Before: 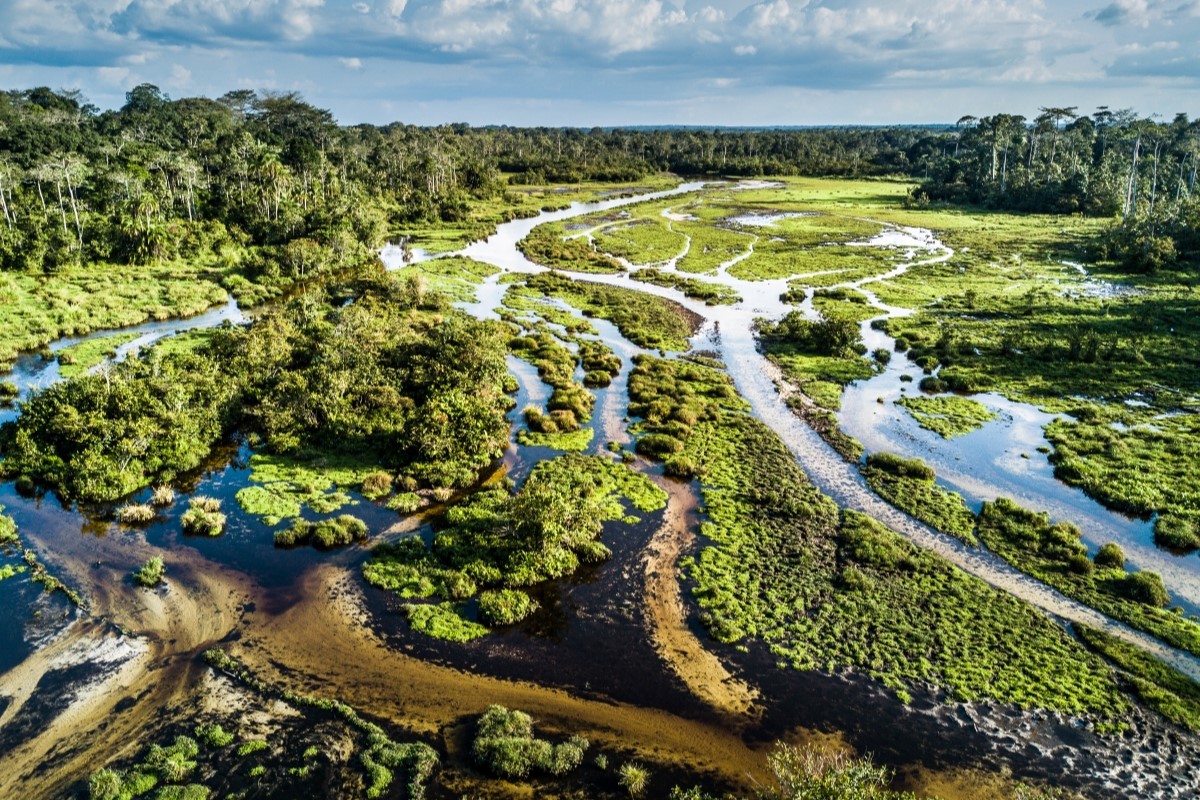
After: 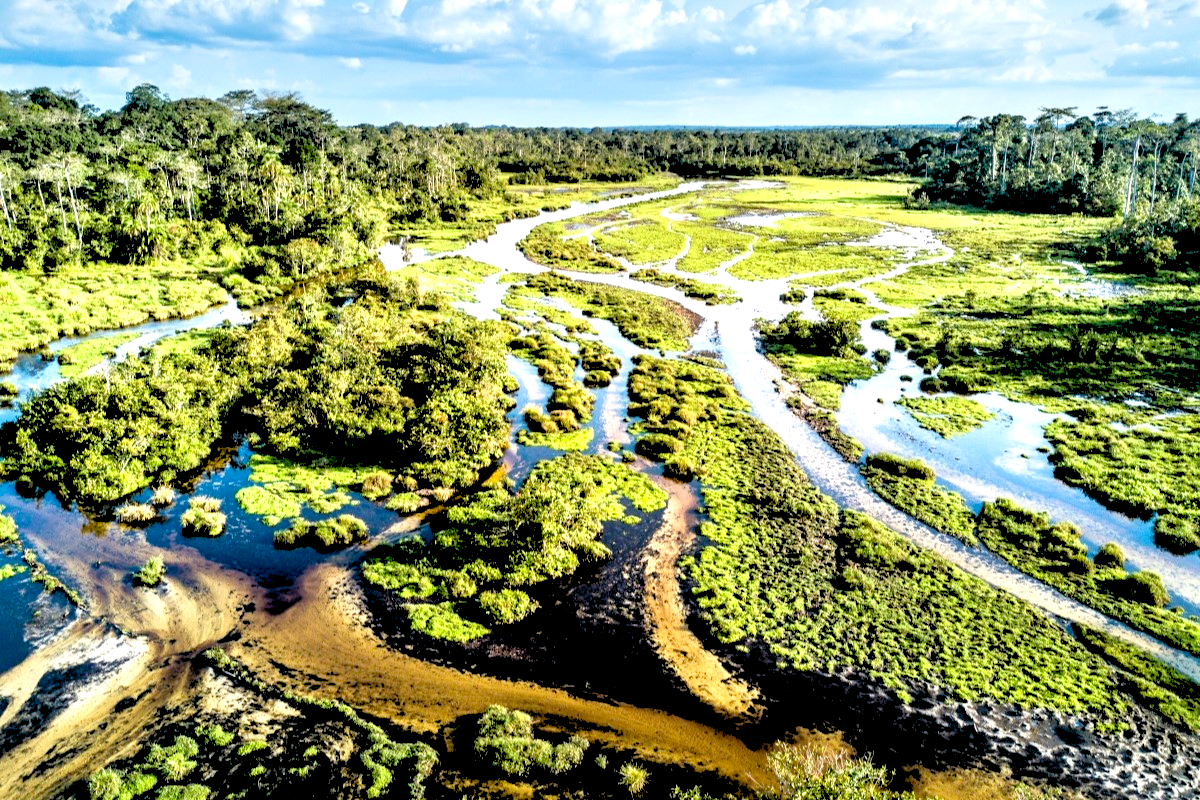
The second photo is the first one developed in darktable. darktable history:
rgb levels: preserve colors sum RGB, levels [[0.038, 0.433, 0.934], [0, 0.5, 1], [0, 0.5, 1]]
exposure: black level correction 0.011, exposure 1.088 EV, compensate exposure bias true, compensate highlight preservation false
